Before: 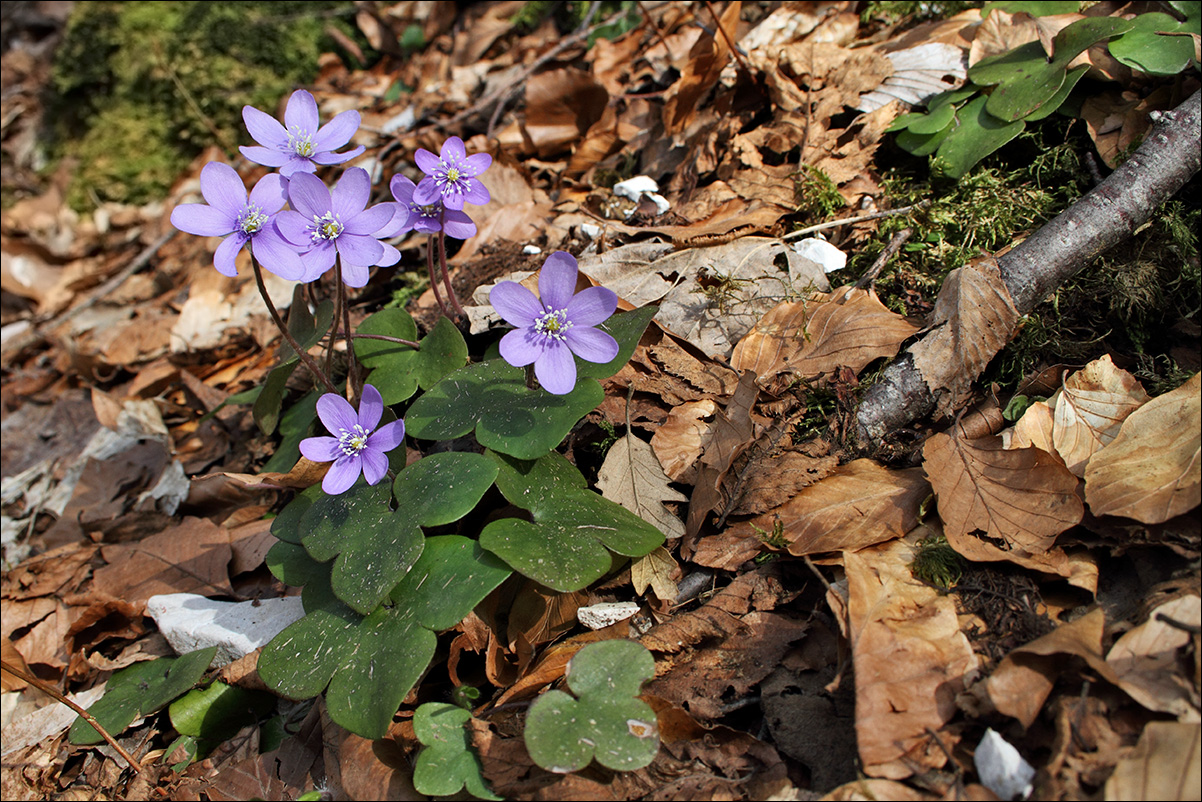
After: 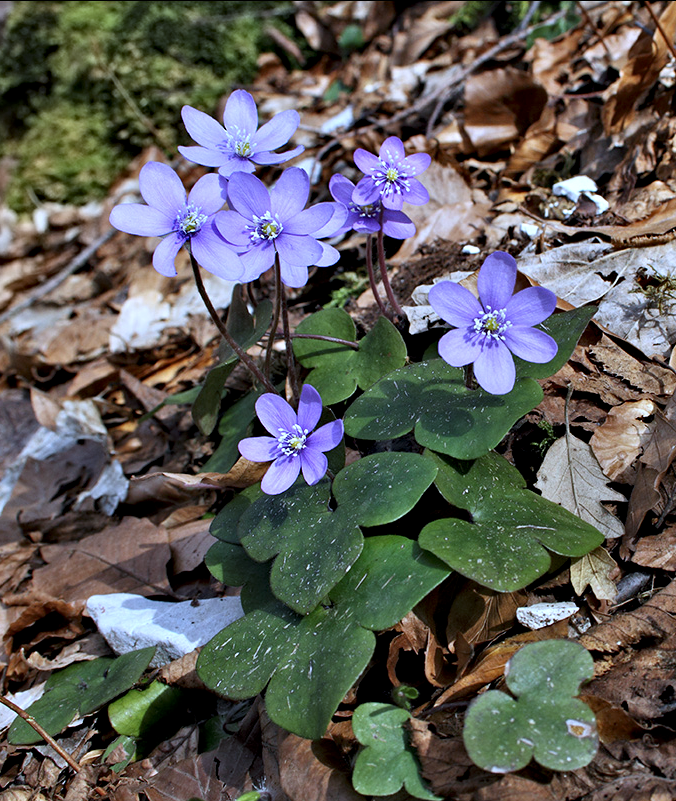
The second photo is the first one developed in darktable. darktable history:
contrast equalizer: y [[0.531, 0.548, 0.559, 0.557, 0.544, 0.527], [0.5 ×6], [0.5 ×6], [0 ×6], [0 ×6]]
white balance: red 0.871, blue 1.249
crop: left 5.114%, right 38.589%
